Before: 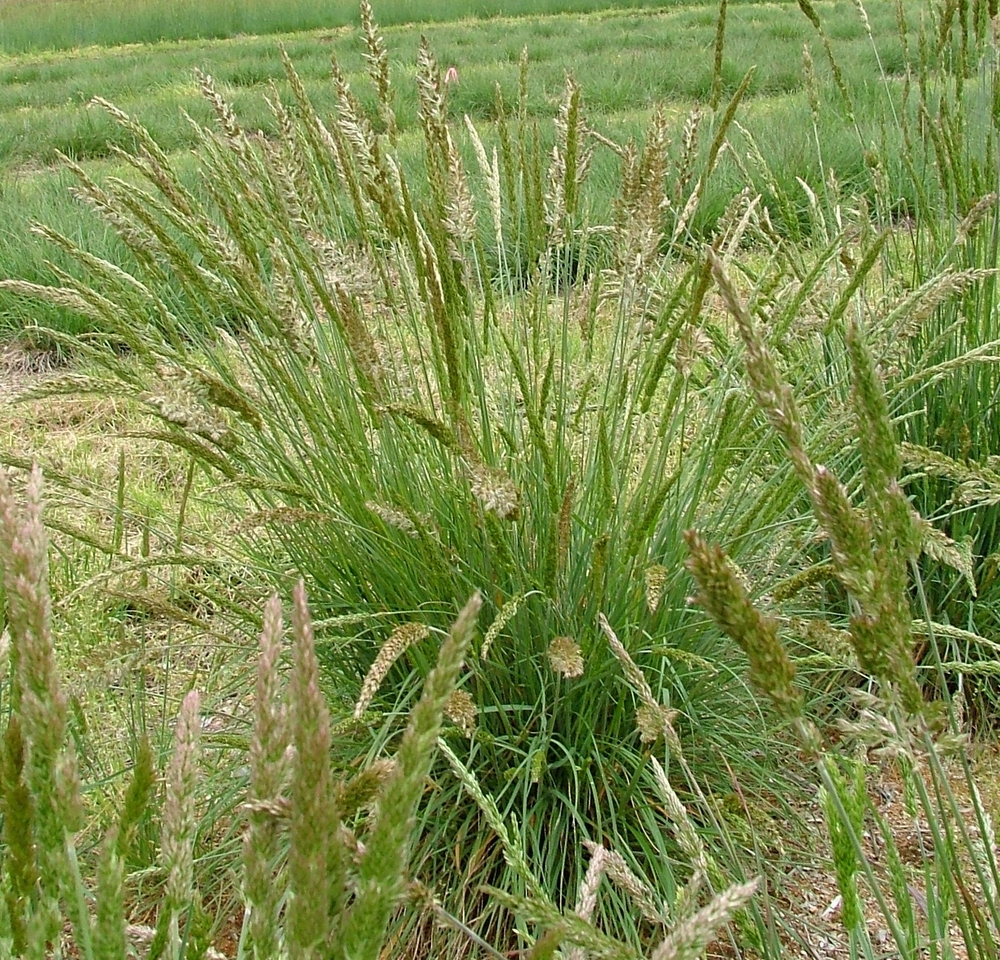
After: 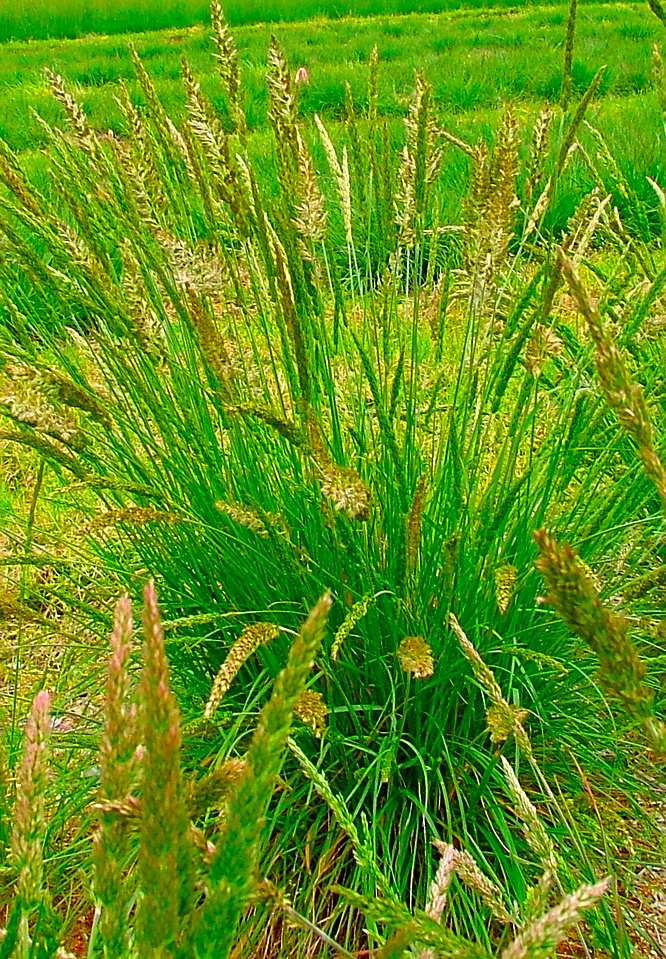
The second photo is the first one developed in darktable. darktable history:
sharpen: on, module defaults
color correction: highlights a* 1.67, highlights b* -1.87, saturation 2.52
crop and rotate: left 15.01%, right 18.318%
